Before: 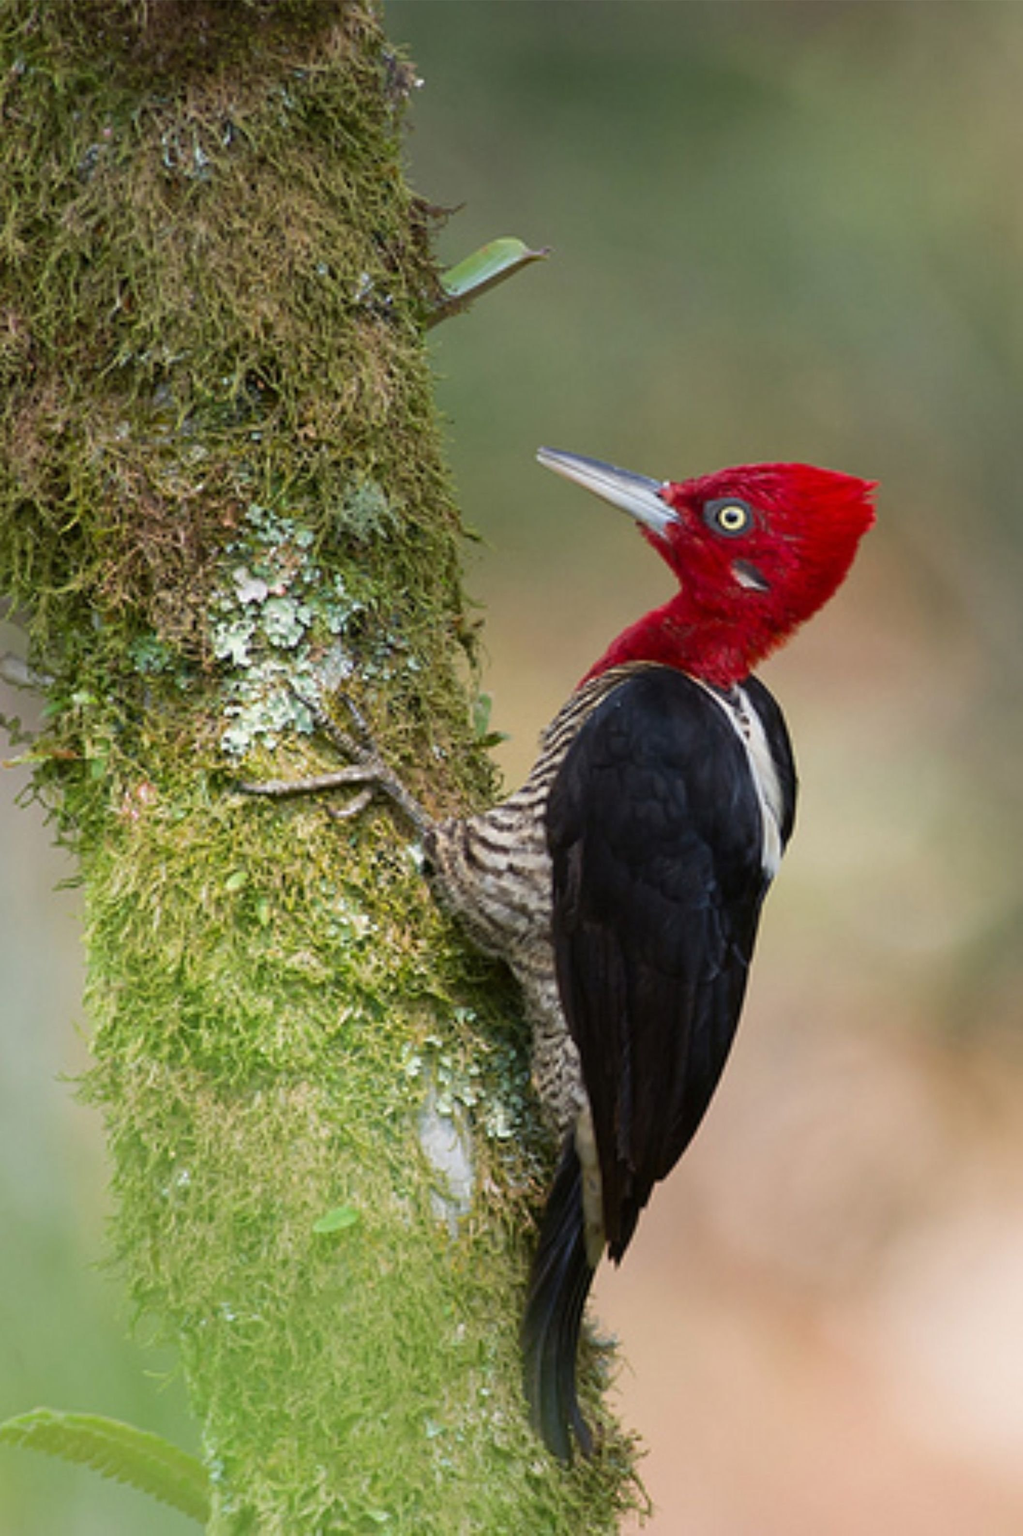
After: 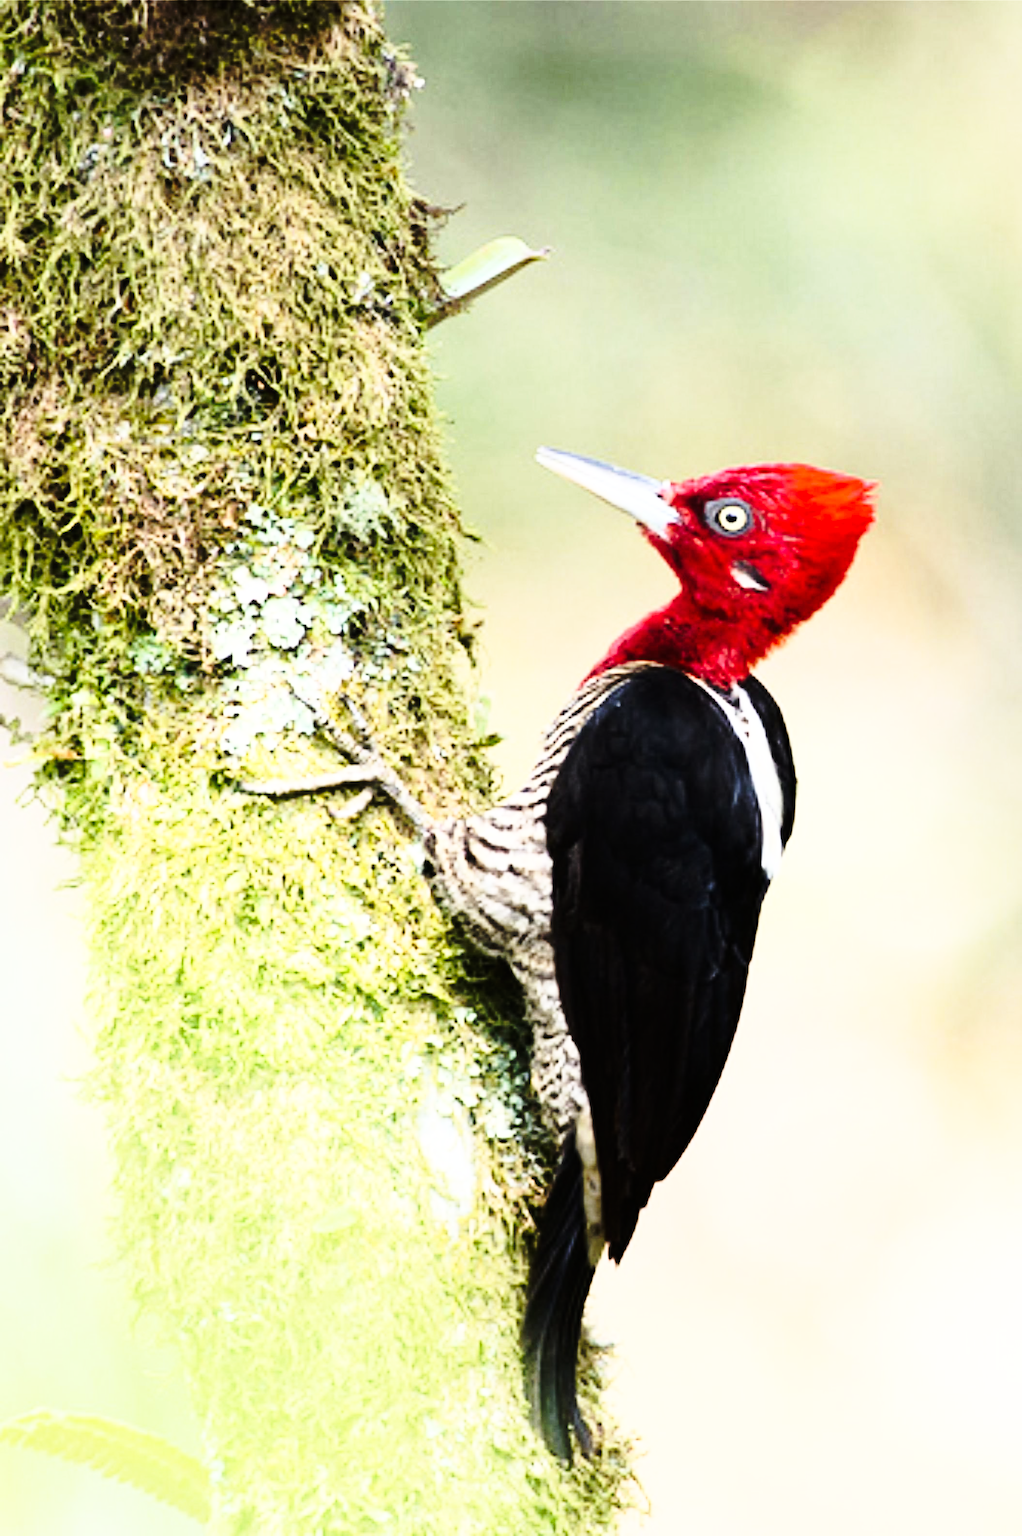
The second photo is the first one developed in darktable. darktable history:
rgb curve: curves: ch0 [(0, 0) (0.21, 0.15) (0.24, 0.21) (0.5, 0.75) (0.75, 0.96) (0.89, 0.99) (1, 1)]; ch1 [(0, 0.02) (0.21, 0.13) (0.25, 0.2) (0.5, 0.67) (0.75, 0.9) (0.89, 0.97) (1, 1)]; ch2 [(0, 0.02) (0.21, 0.13) (0.25, 0.2) (0.5, 0.67) (0.75, 0.9) (0.89, 0.97) (1, 1)], compensate middle gray true
base curve: curves: ch0 [(0, 0) (0.032, 0.037) (0.105, 0.228) (0.435, 0.76) (0.856, 0.983) (1, 1)], preserve colors none
contrast equalizer: octaves 7, y [[0.6 ×6], [0.55 ×6], [0 ×6], [0 ×6], [0 ×6]], mix -0.2
